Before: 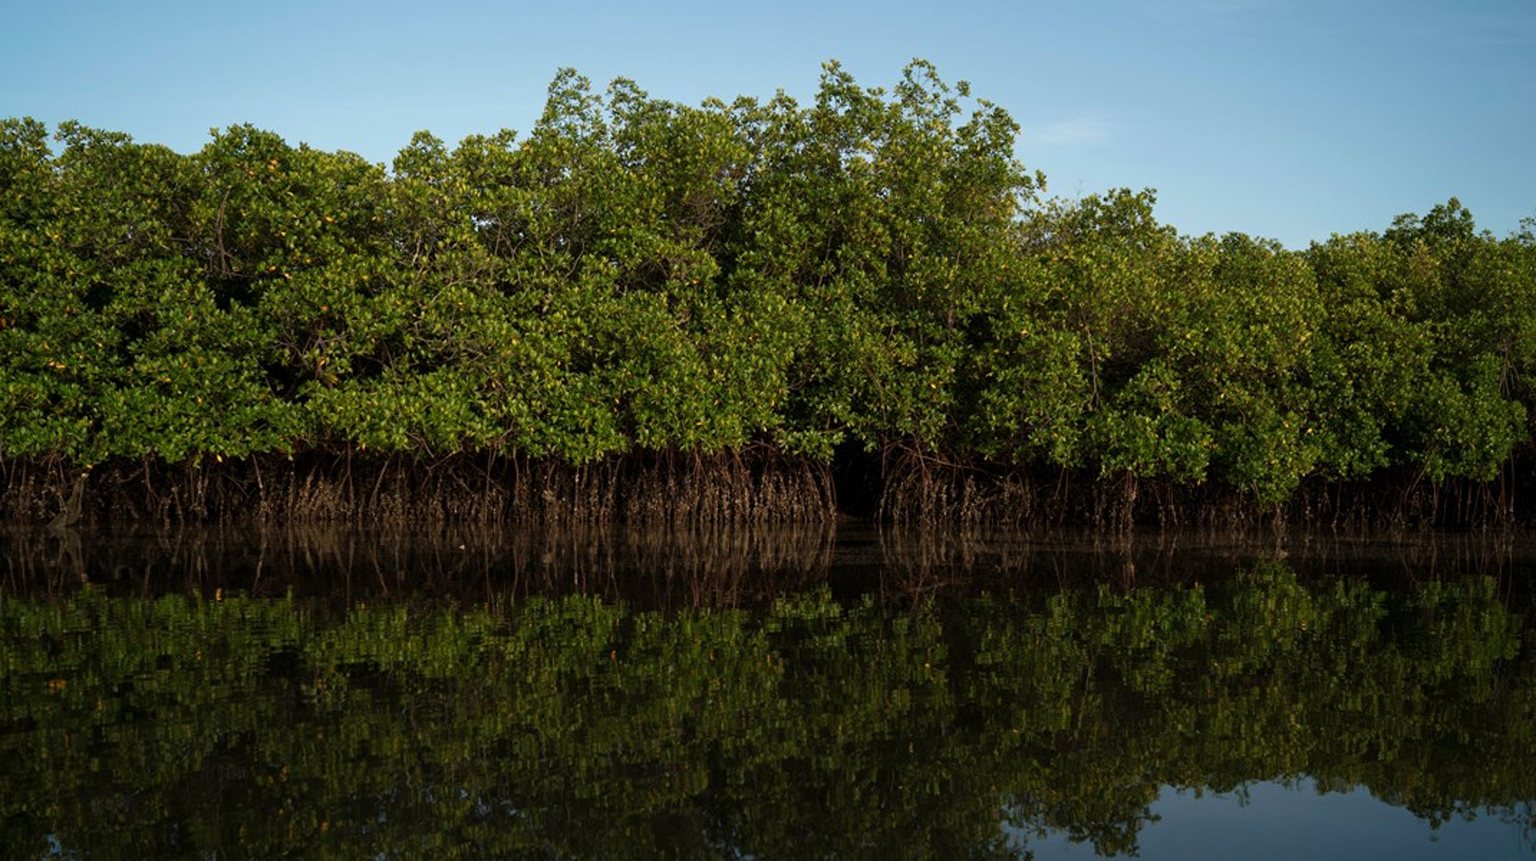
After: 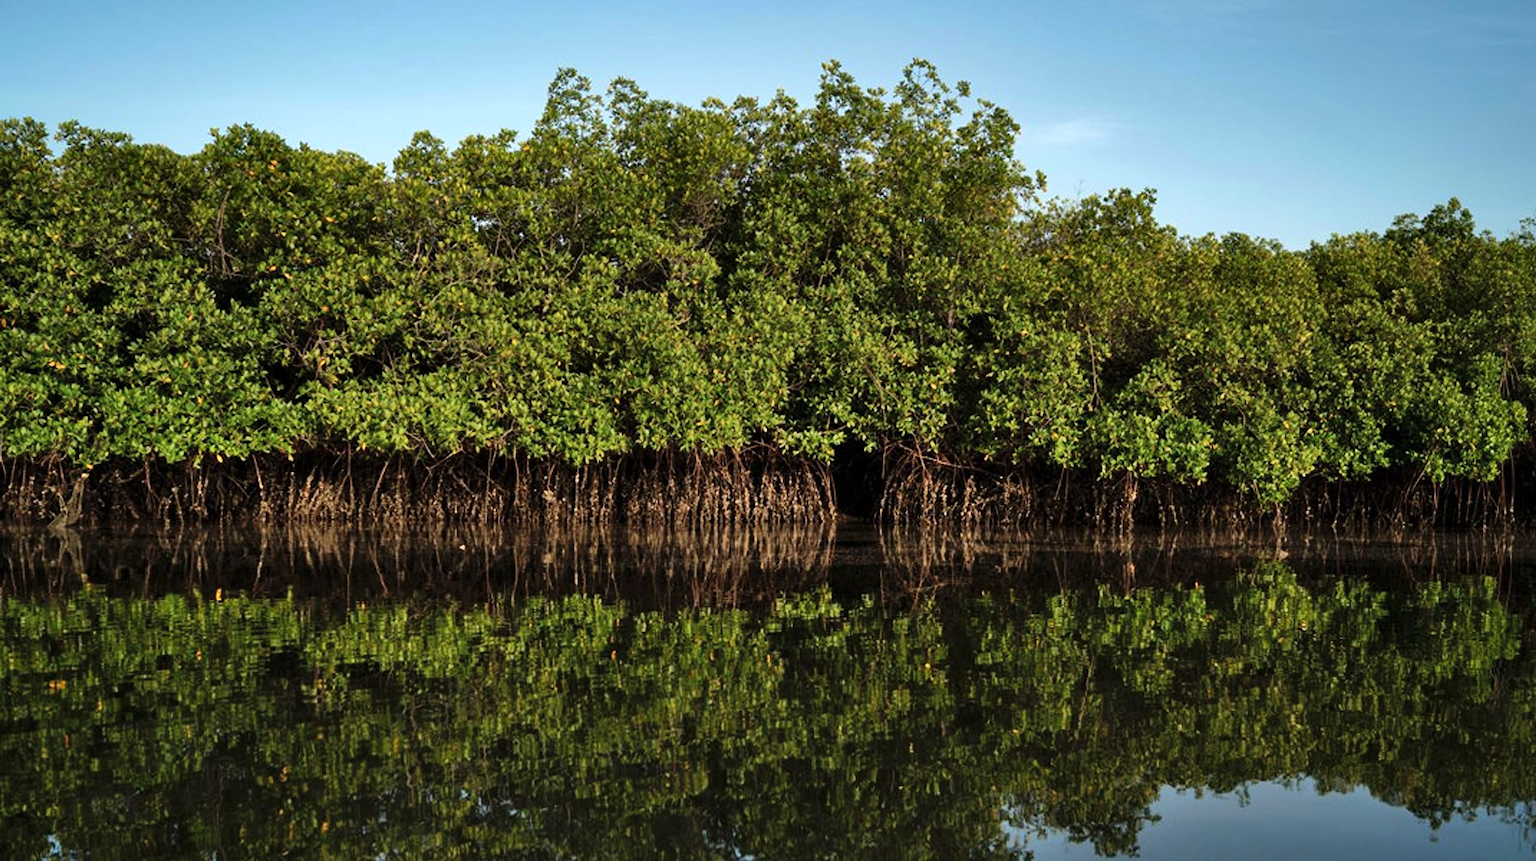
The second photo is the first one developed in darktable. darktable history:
shadows and highlights: shadows 60.94, shadows color adjustment 97.68%, soften with gaussian
tone equalizer: -8 EV -0.426 EV, -7 EV -0.403 EV, -6 EV -0.348 EV, -5 EV -0.238 EV, -3 EV 0.247 EV, -2 EV 0.333 EV, -1 EV 0.368 EV, +0 EV 0.424 EV, mask exposure compensation -0.502 EV
